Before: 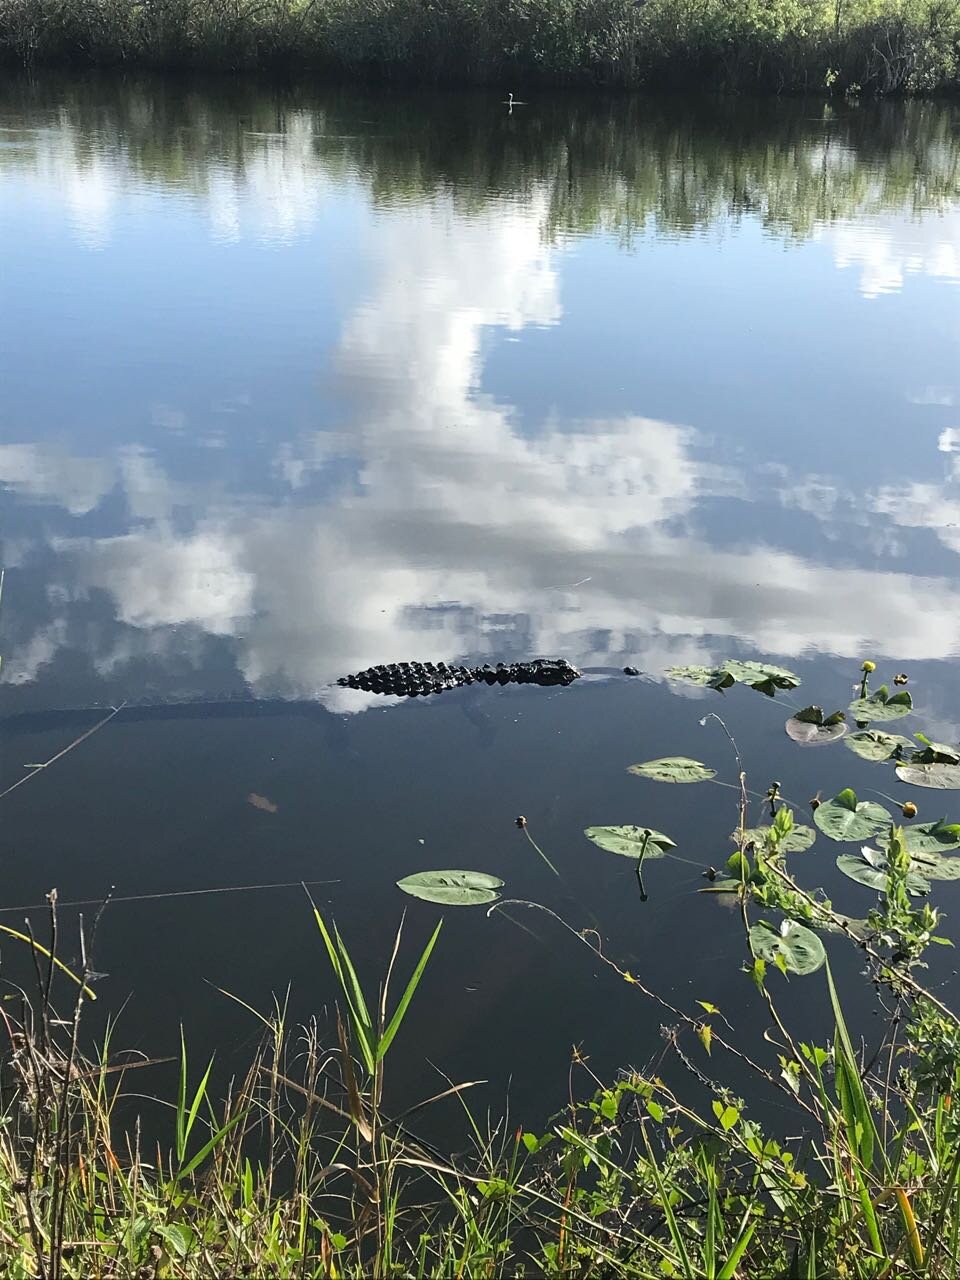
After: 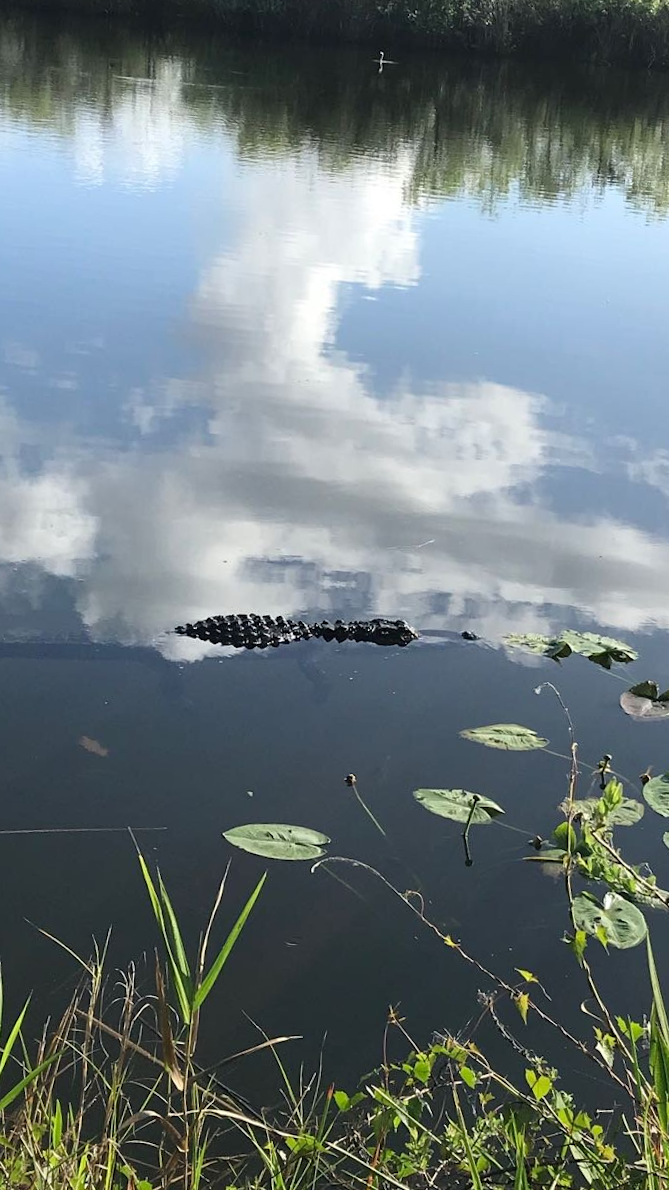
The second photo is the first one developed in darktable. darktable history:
crop and rotate: angle -3.27°, left 14.277%, top 0.028%, right 10.766%, bottom 0.028%
white balance: emerald 1
